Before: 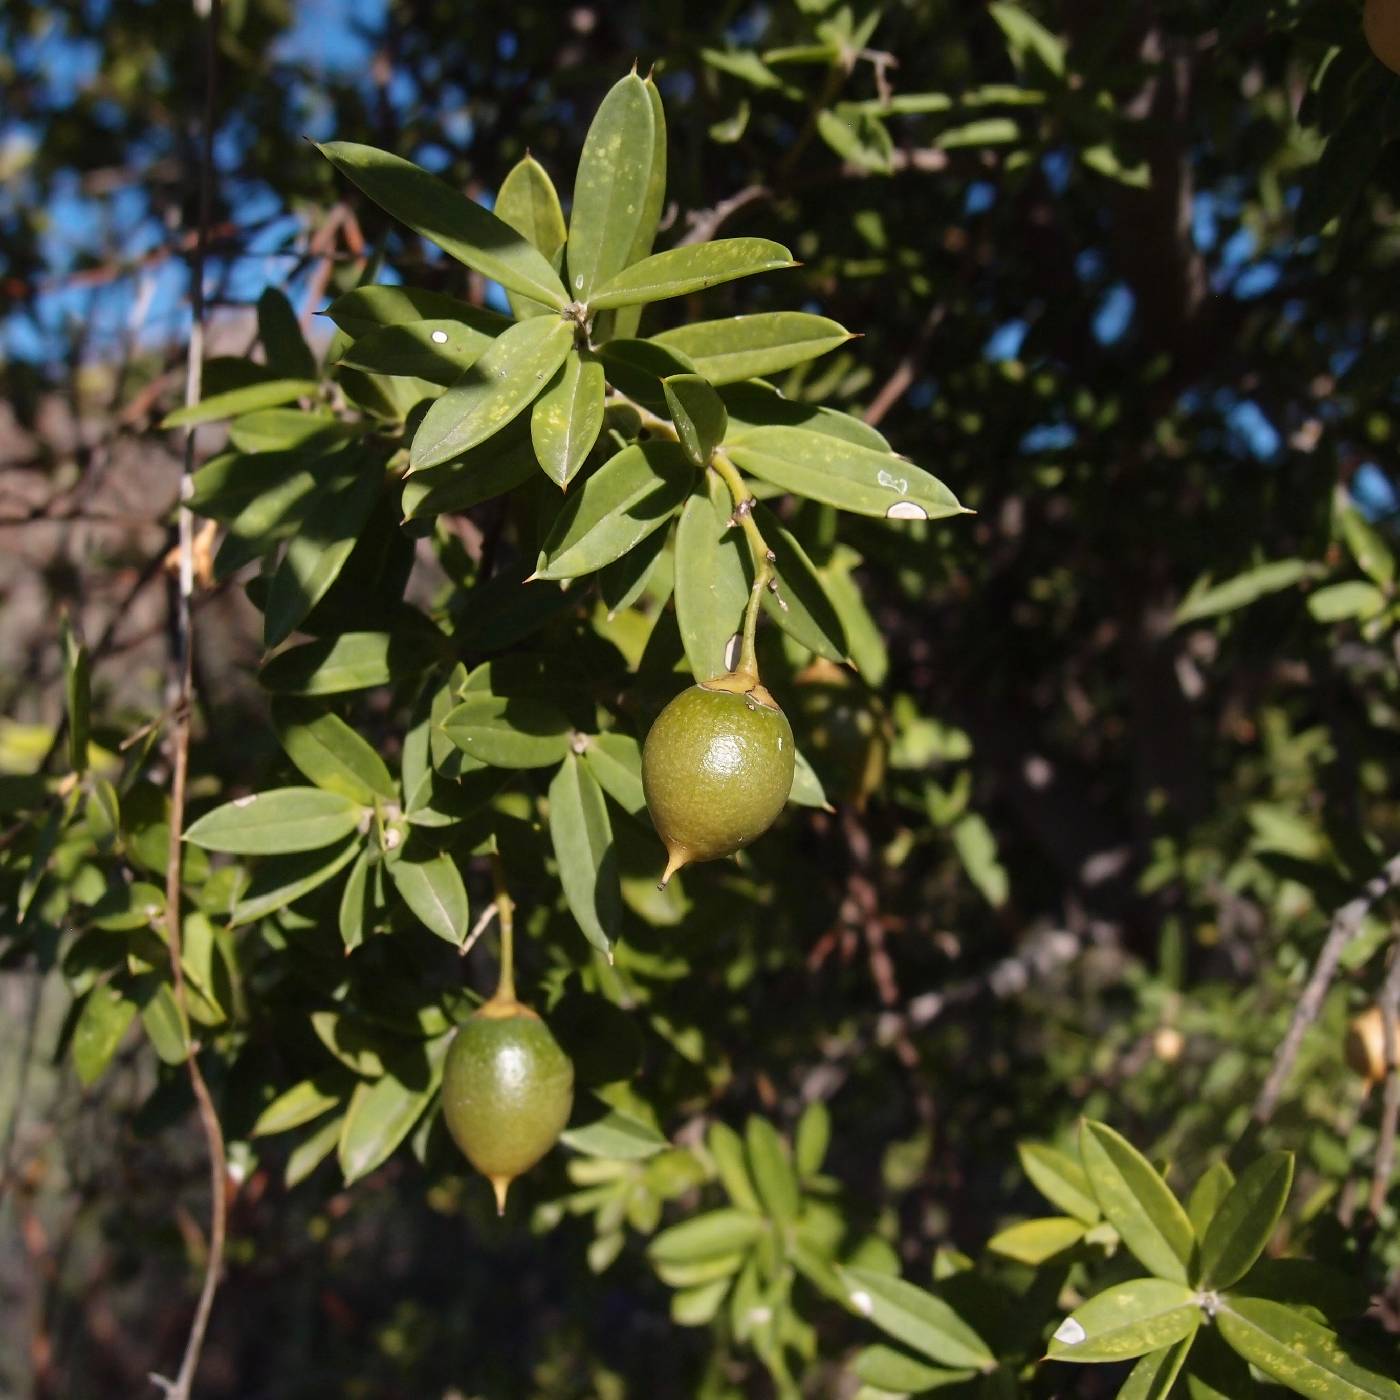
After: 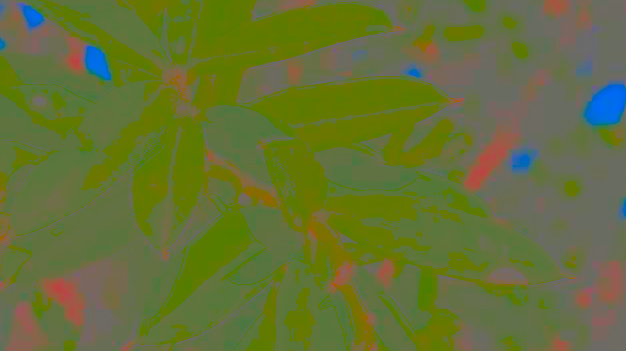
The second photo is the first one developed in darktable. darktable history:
exposure: black level correction 0.001, exposure 0.191 EV, compensate highlight preservation false
contrast brightness saturation: contrast -0.99, brightness -0.17, saturation 0.75
color zones: curves: ch0 [(0, 0.613) (0.01, 0.613) (0.245, 0.448) (0.498, 0.529) (0.642, 0.665) (0.879, 0.777) (0.99, 0.613)]; ch1 [(0, 0) (0.143, 0) (0.286, 0) (0.429, 0) (0.571, 0) (0.714, 0) (0.857, 0)], mix -121.96%
crop: left 28.64%, top 16.832%, right 26.637%, bottom 58.055%
color balance rgb: perceptual saturation grading › global saturation 20%, perceptual saturation grading › highlights -50%, perceptual saturation grading › shadows 30%, perceptual brilliance grading › global brilliance 10%, perceptual brilliance grading › shadows 15%
sharpen: amount 0.901
tone curve: curves: ch0 [(0, 0) (0.003, 0.319) (0.011, 0.319) (0.025, 0.319) (0.044, 0.323) (0.069, 0.324) (0.1, 0.328) (0.136, 0.329) (0.177, 0.337) (0.224, 0.351) (0.277, 0.373) (0.335, 0.413) (0.399, 0.458) (0.468, 0.533) (0.543, 0.617) (0.623, 0.71) (0.709, 0.783) (0.801, 0.849) (0.898, 0.911) (1, 1)], preserve colors none
